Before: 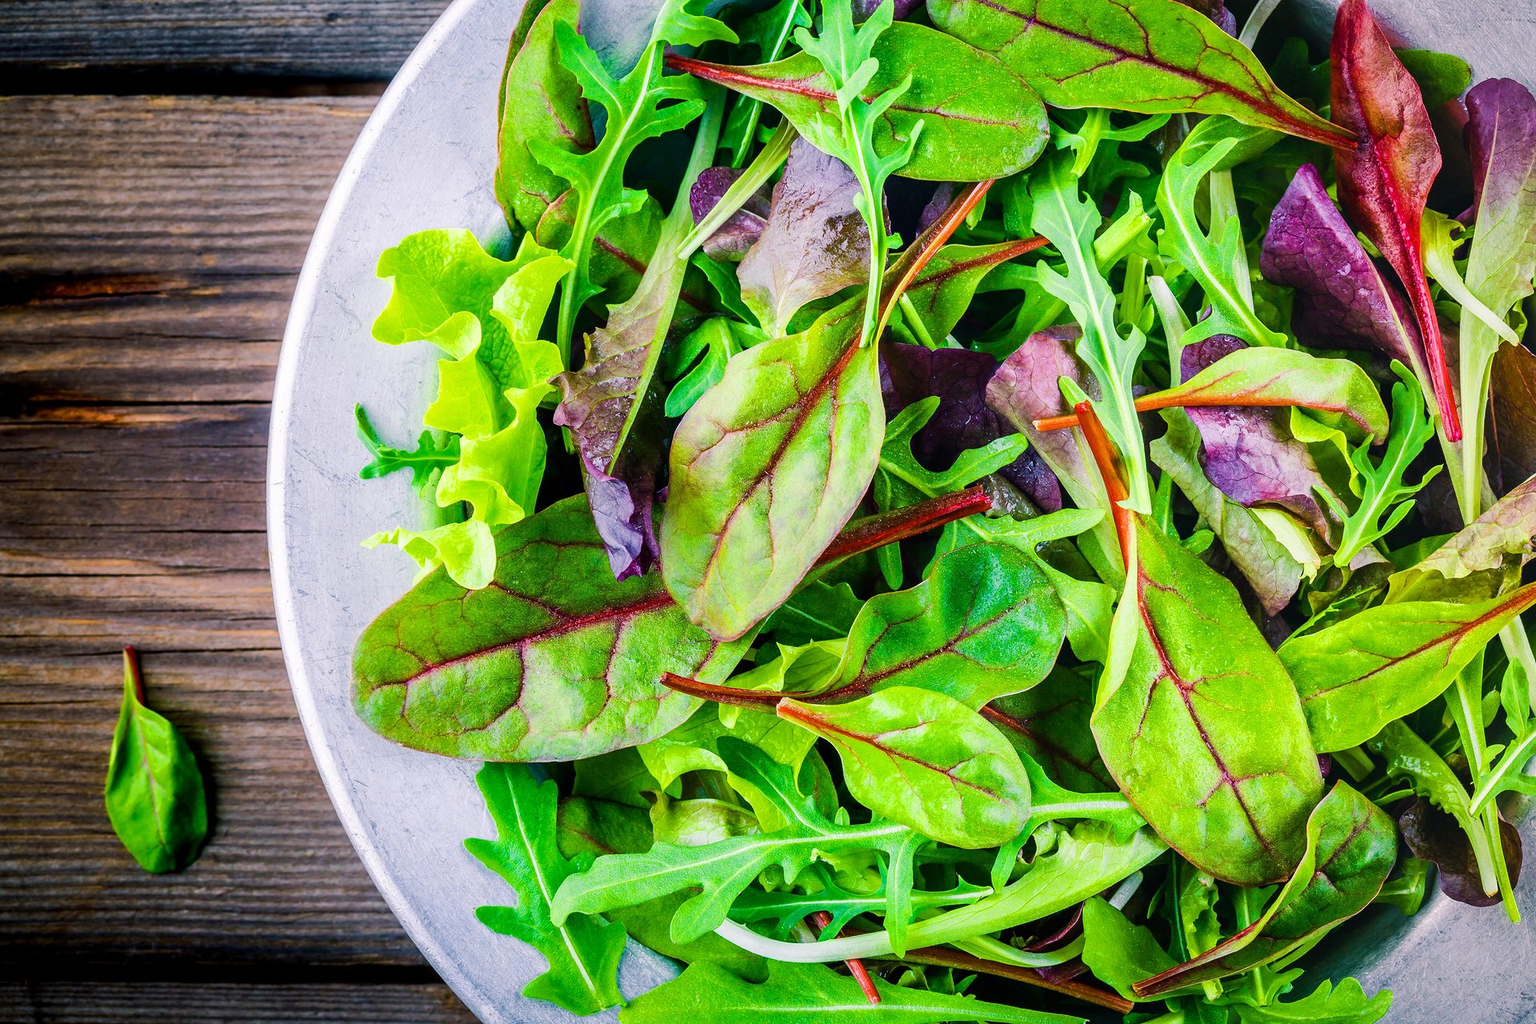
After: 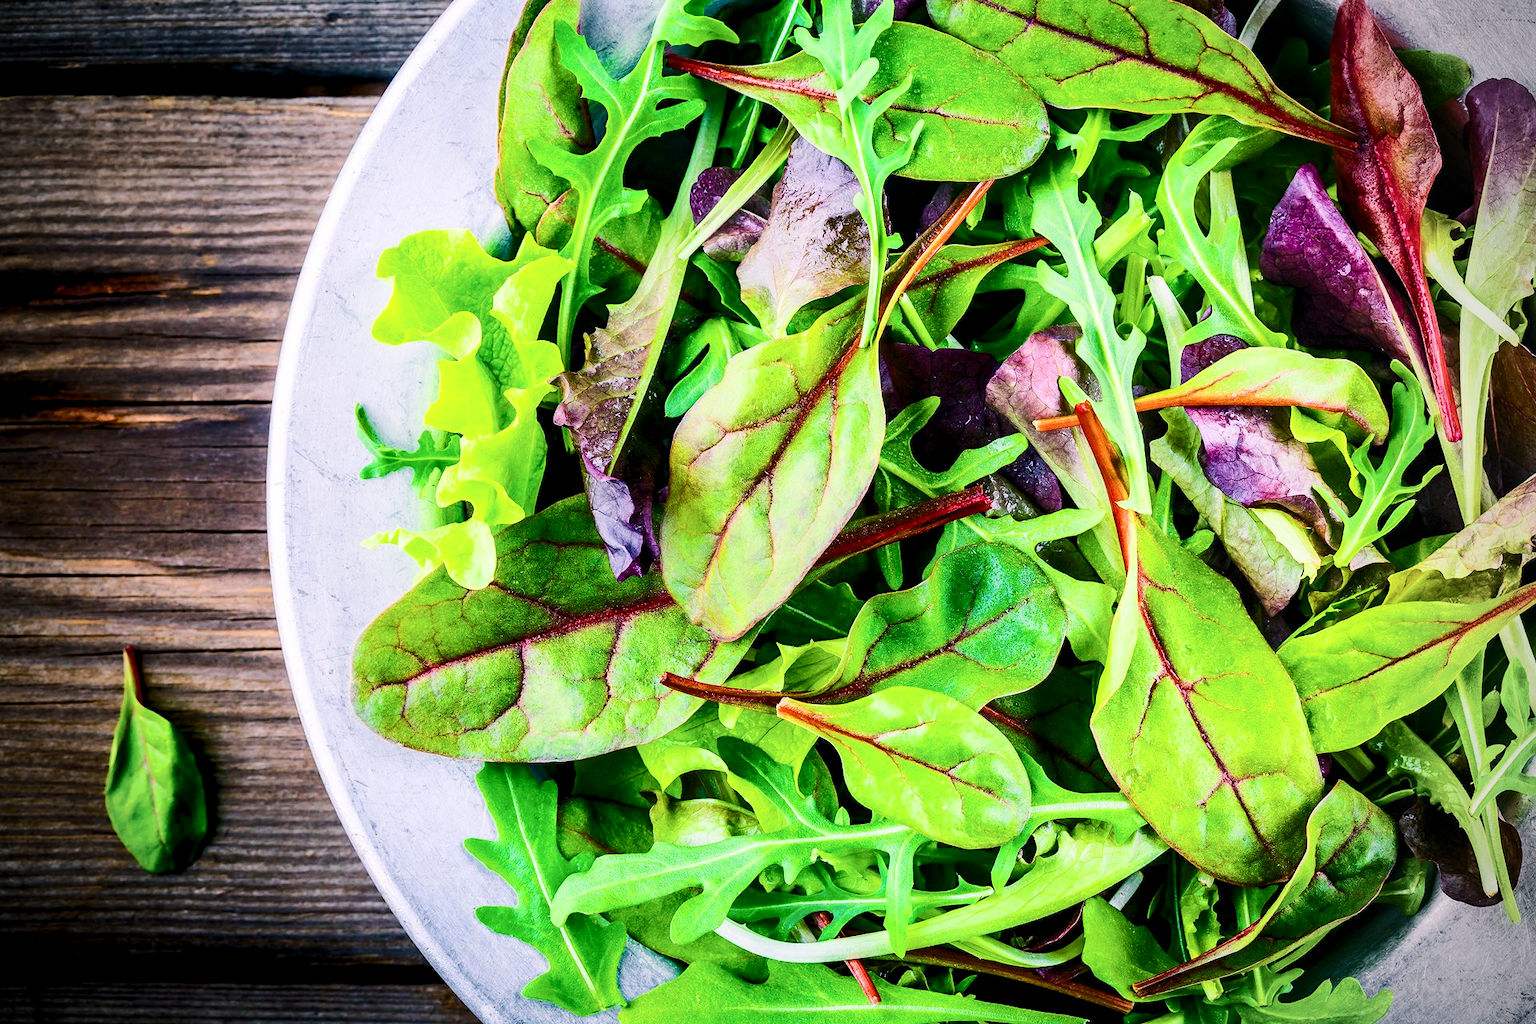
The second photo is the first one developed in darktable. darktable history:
color zones: curves: ch0 [(0, 0.5) (0.143, 0.5) (0.286, 0.5) (0.429, 0.495) (0.571, 0.437) (0.714, 0.44) (0.857, 0.496) (1, 0.5)], mix 24.35%
contrast brightness saturation: contrast 0.277
vignetting: brightness -0.575
exposure: compensate highlight preservation false
levels: levels [0.018, 0.493, 1]
